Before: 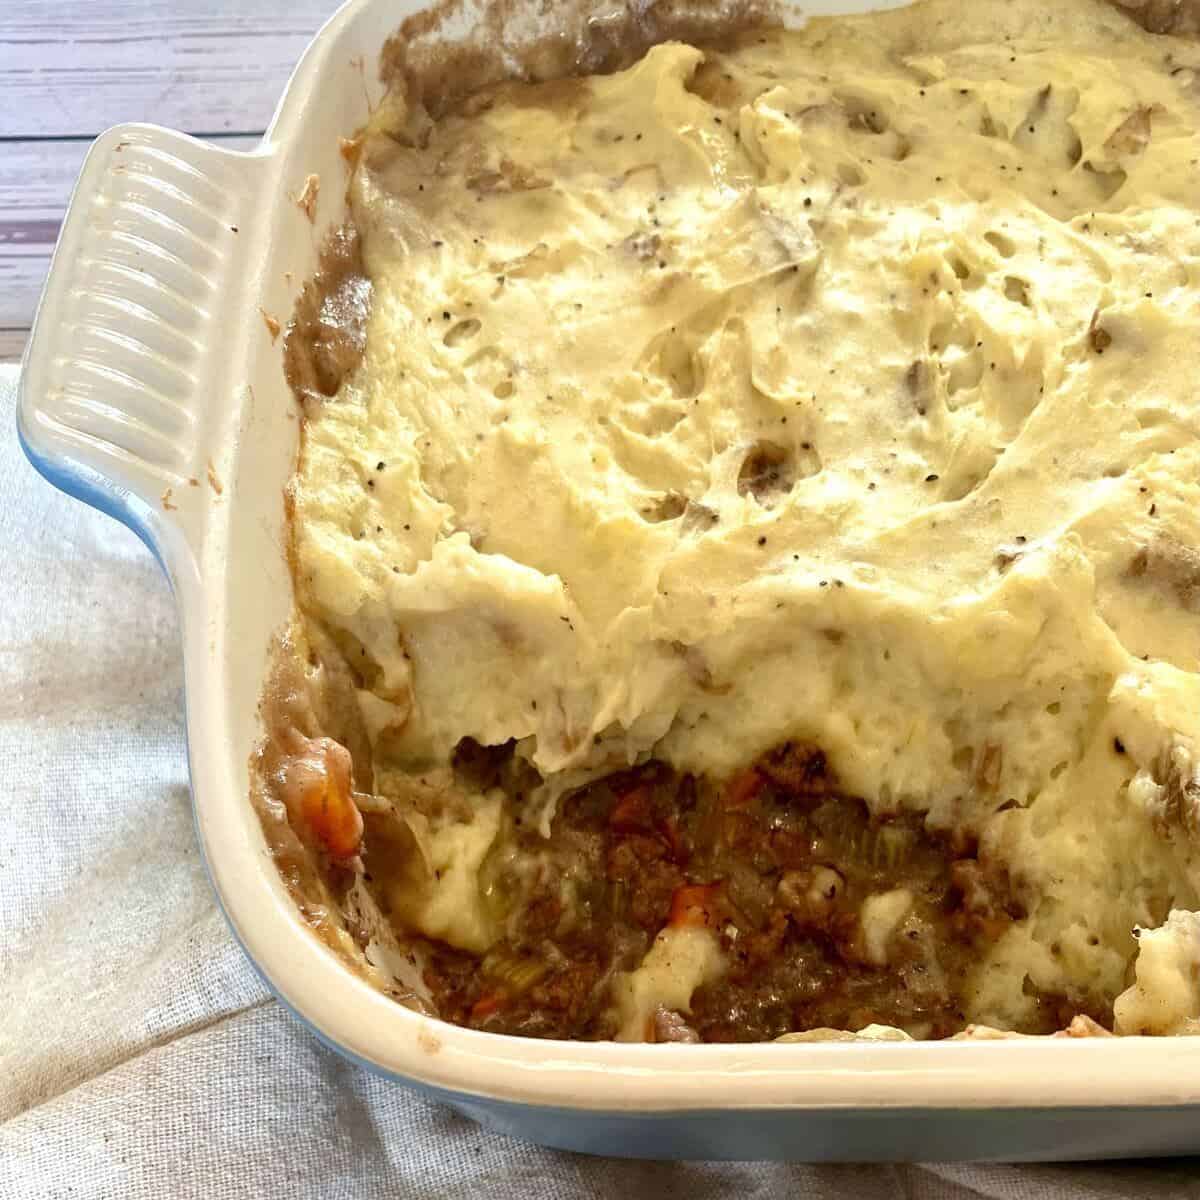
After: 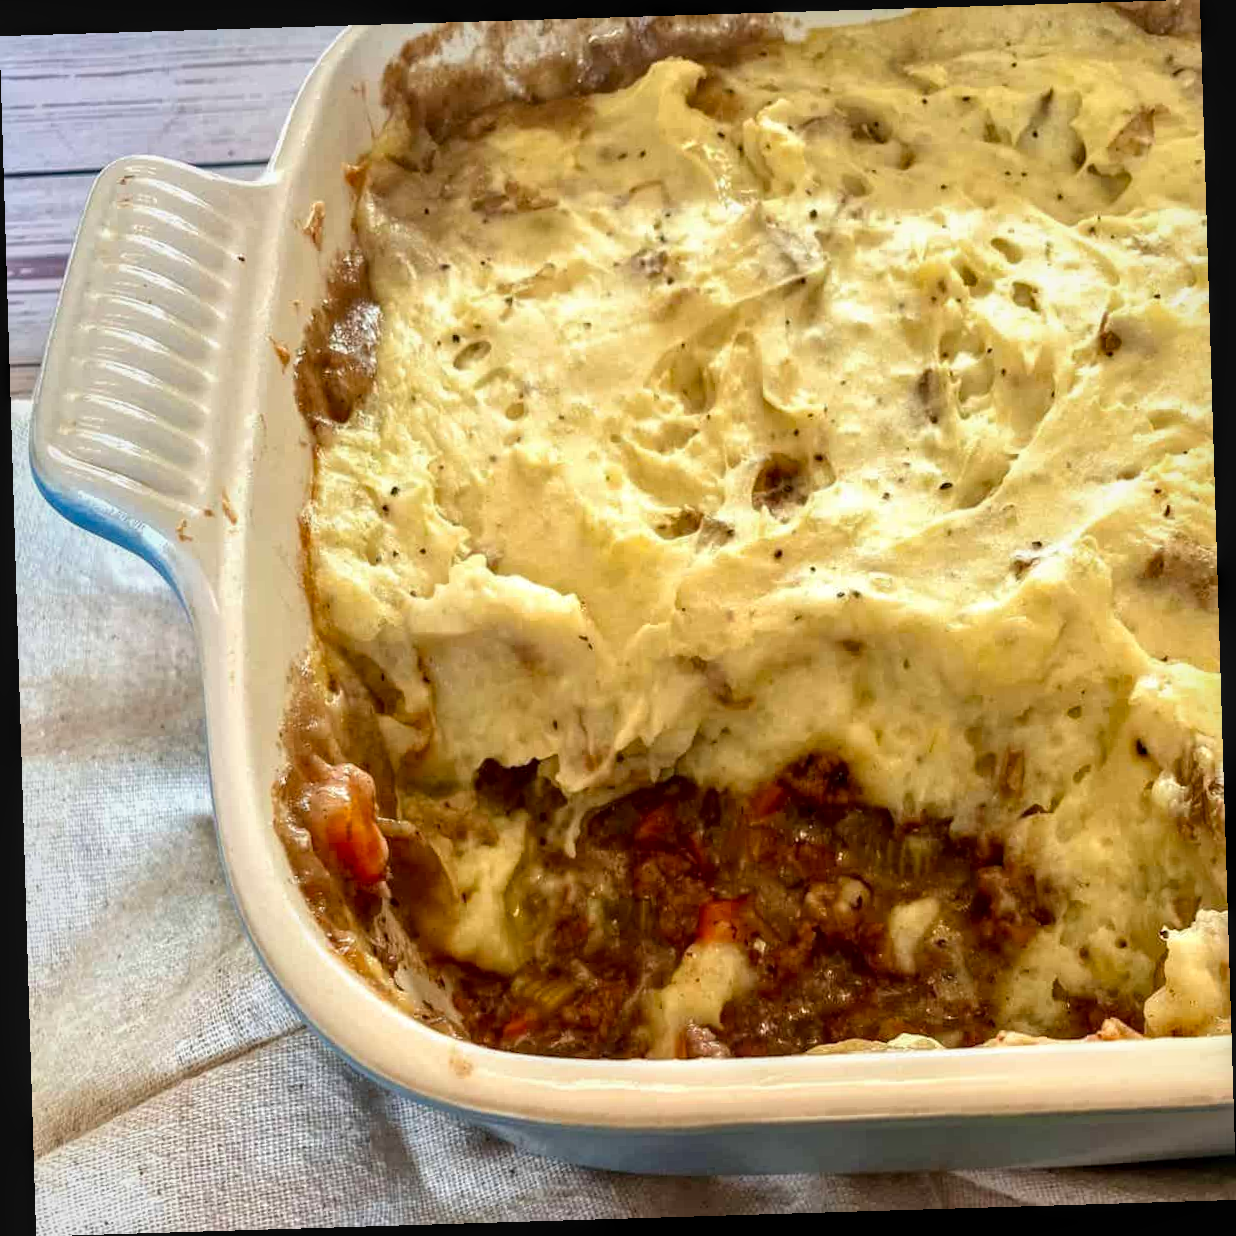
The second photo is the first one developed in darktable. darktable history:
rotate and perspective: rotation -1.75°, automatic cropping off
local contrast: detail 130%
tone equalizer: on, module defaults
